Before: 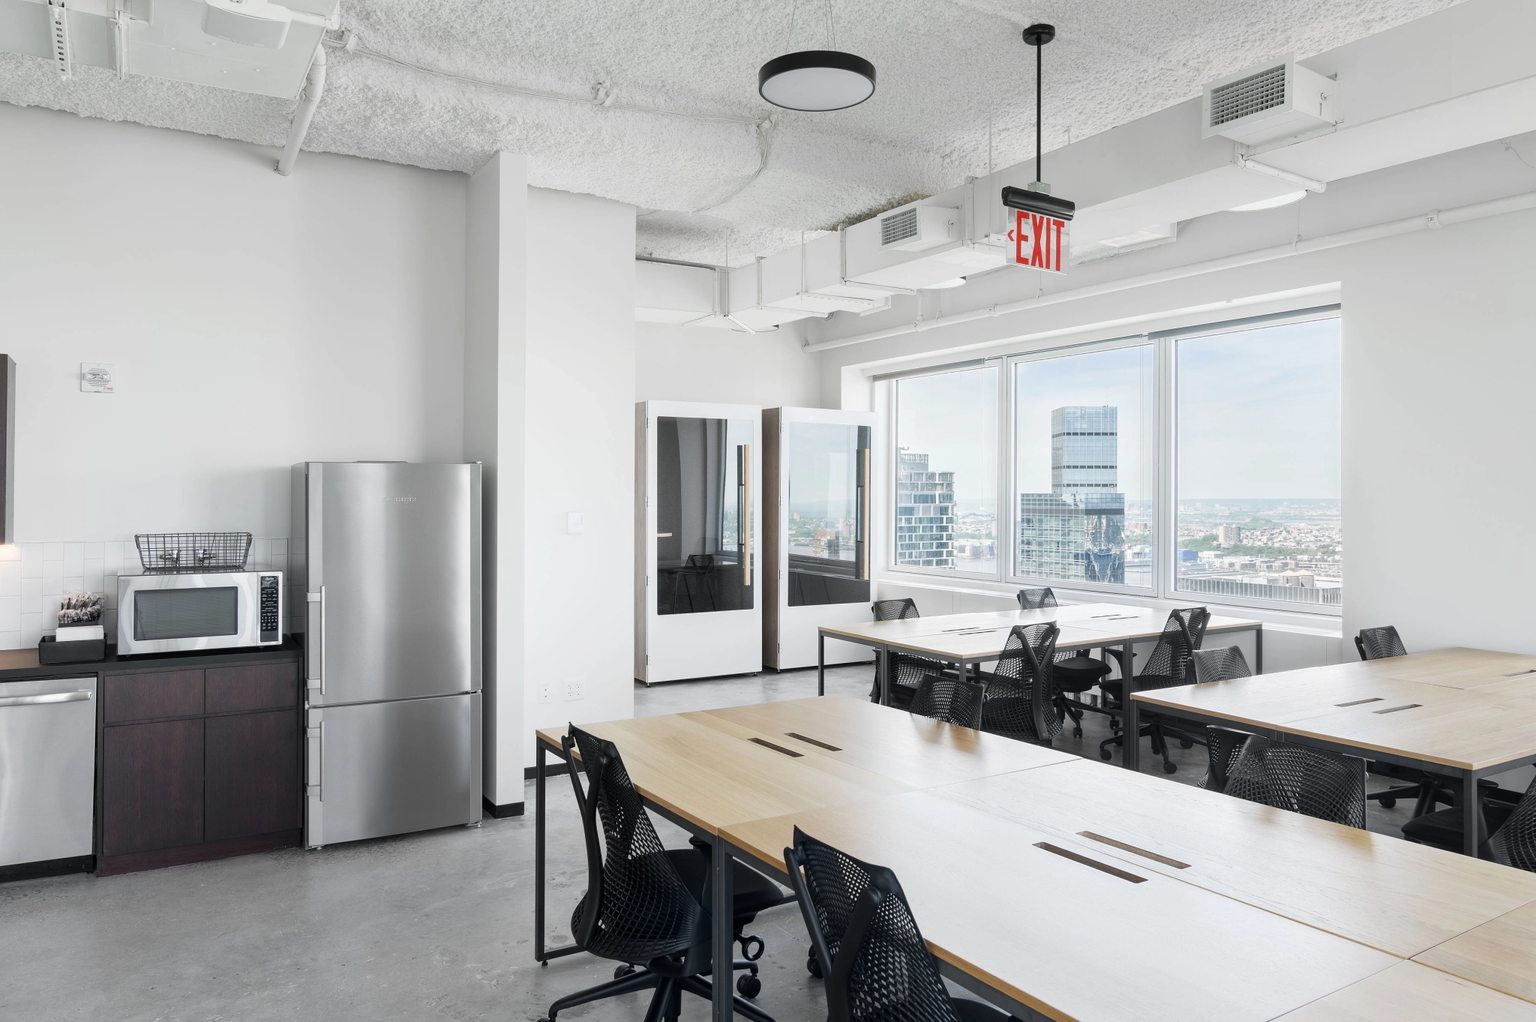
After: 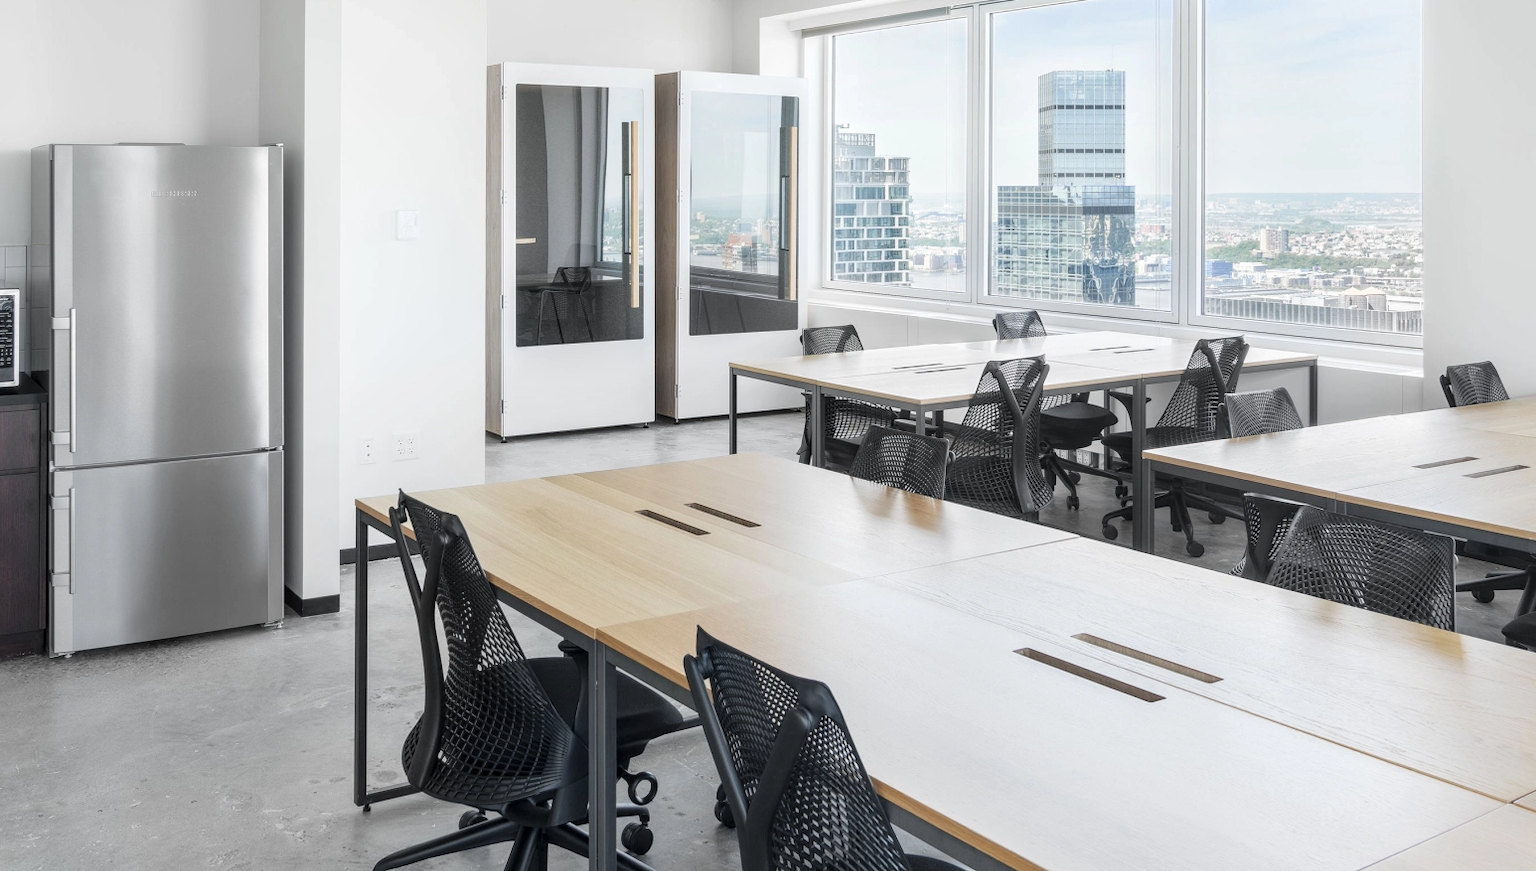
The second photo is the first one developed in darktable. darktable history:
contrast brightness saturation: brightness 0.124
local contrast: on, module defaults
crop and rotate: left 17.475%, top 34.603%, right 7.028%, bottom 1.027%
